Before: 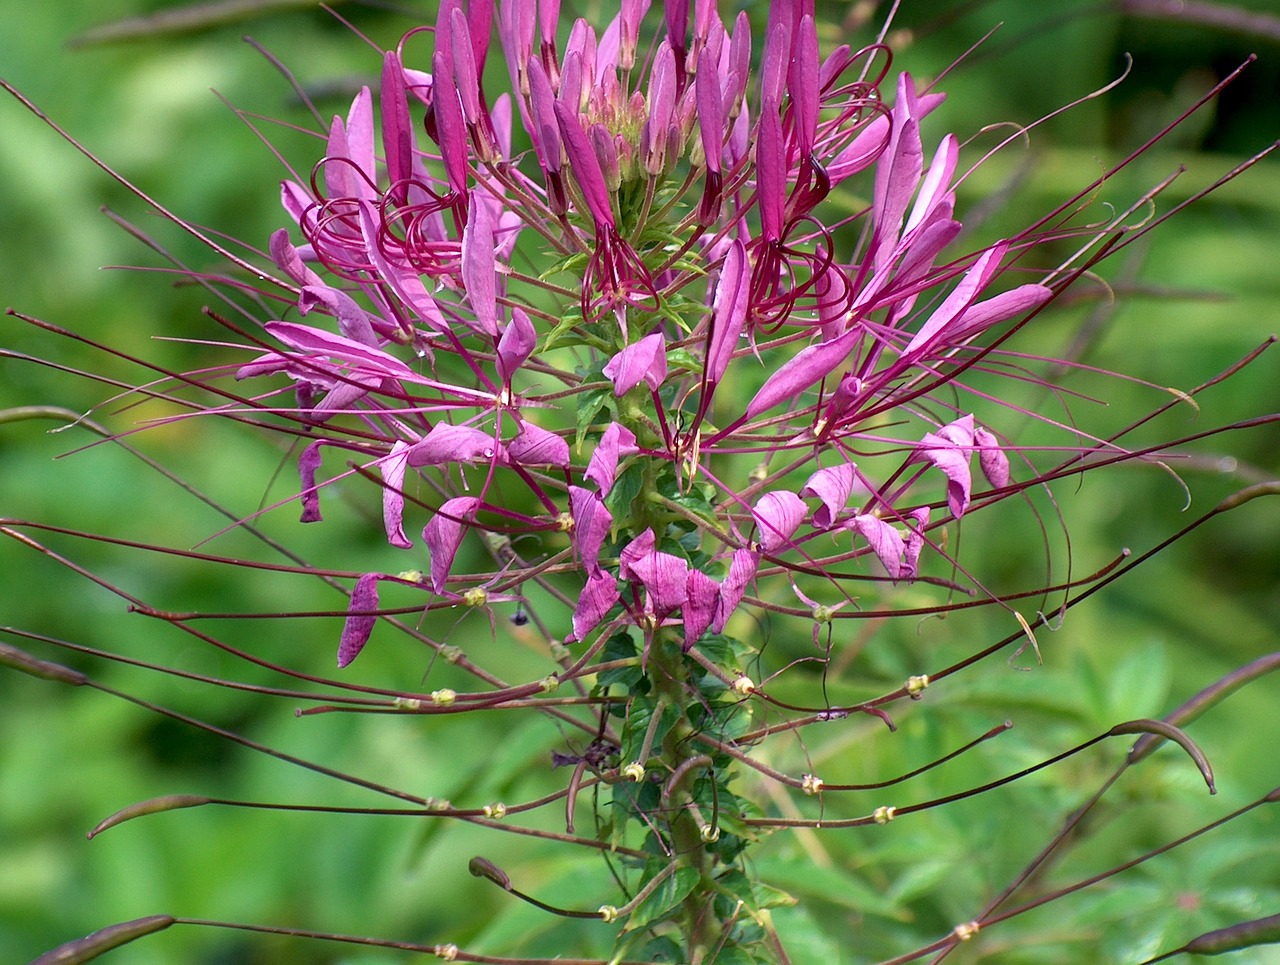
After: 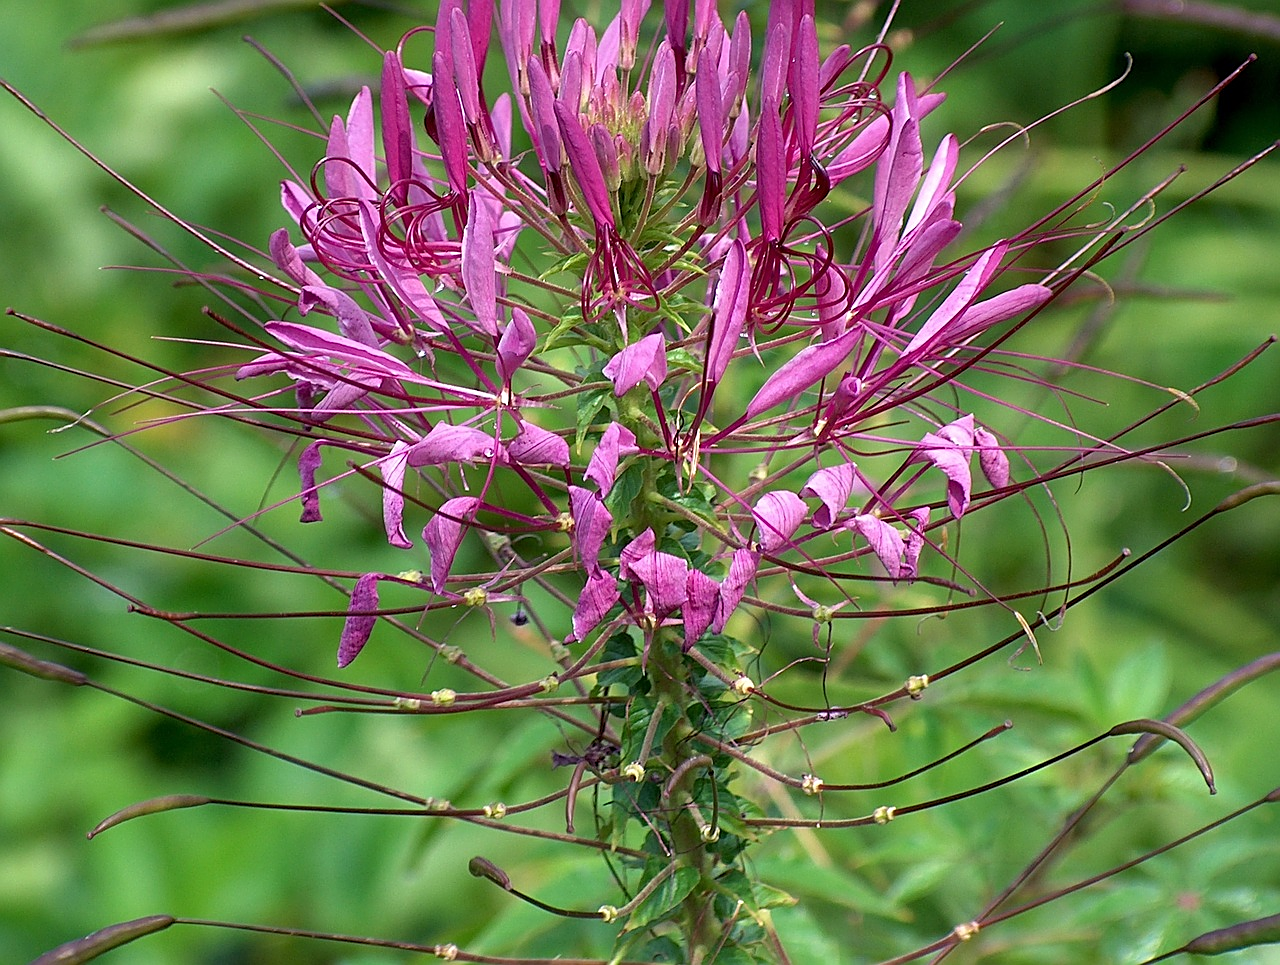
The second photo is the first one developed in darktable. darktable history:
color balance rgb: on, module defaults
sharpen: on, module defaults
